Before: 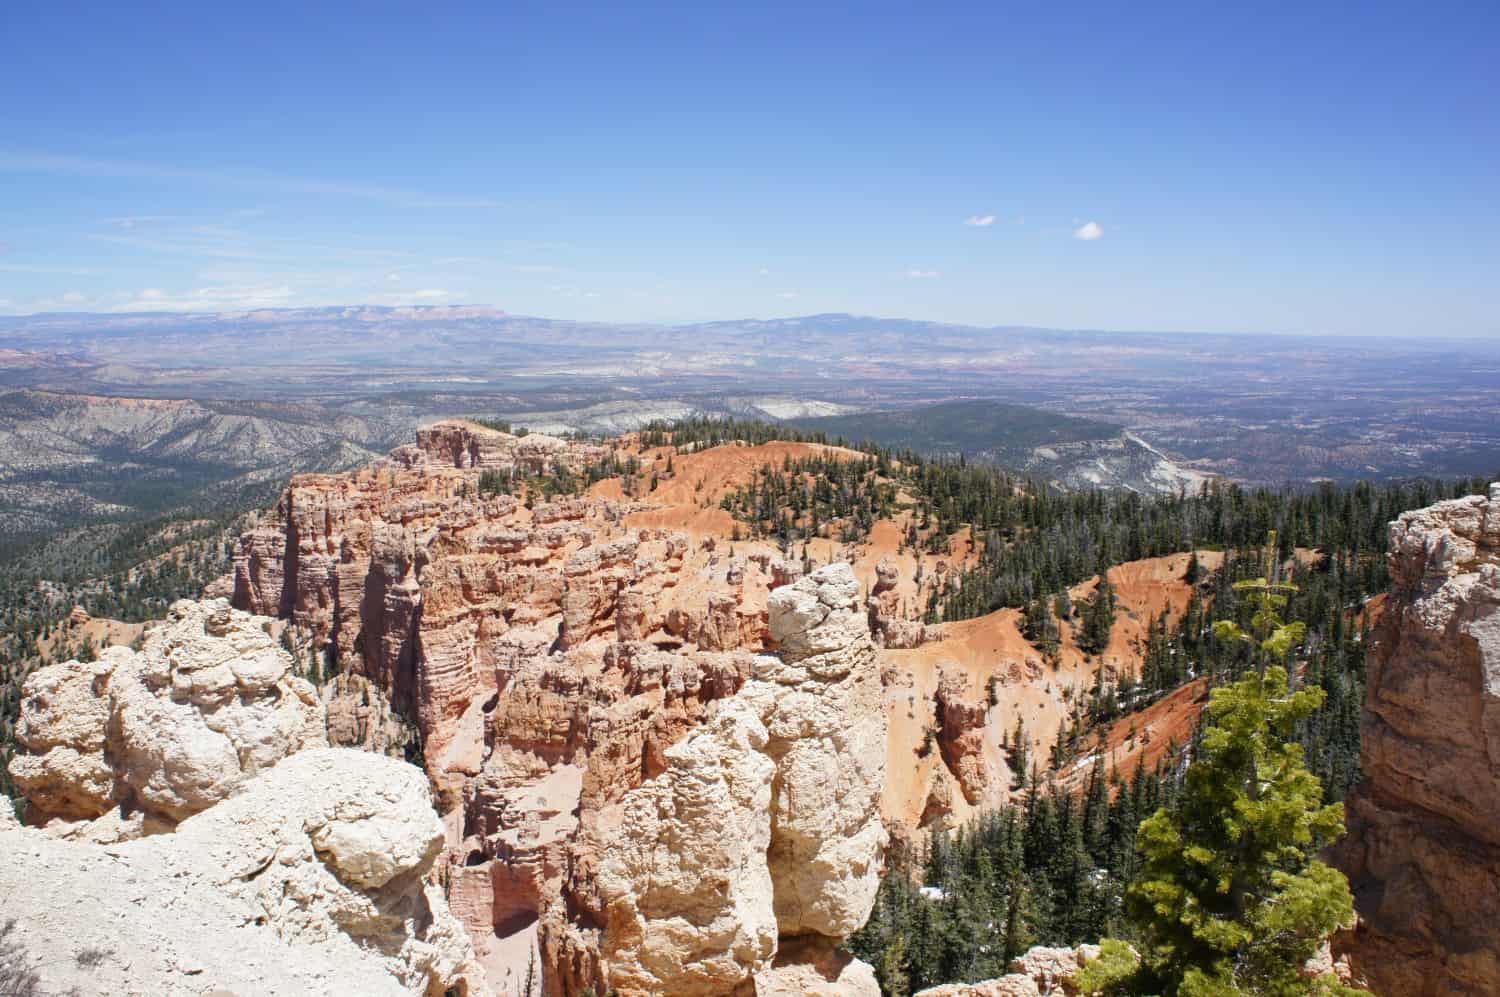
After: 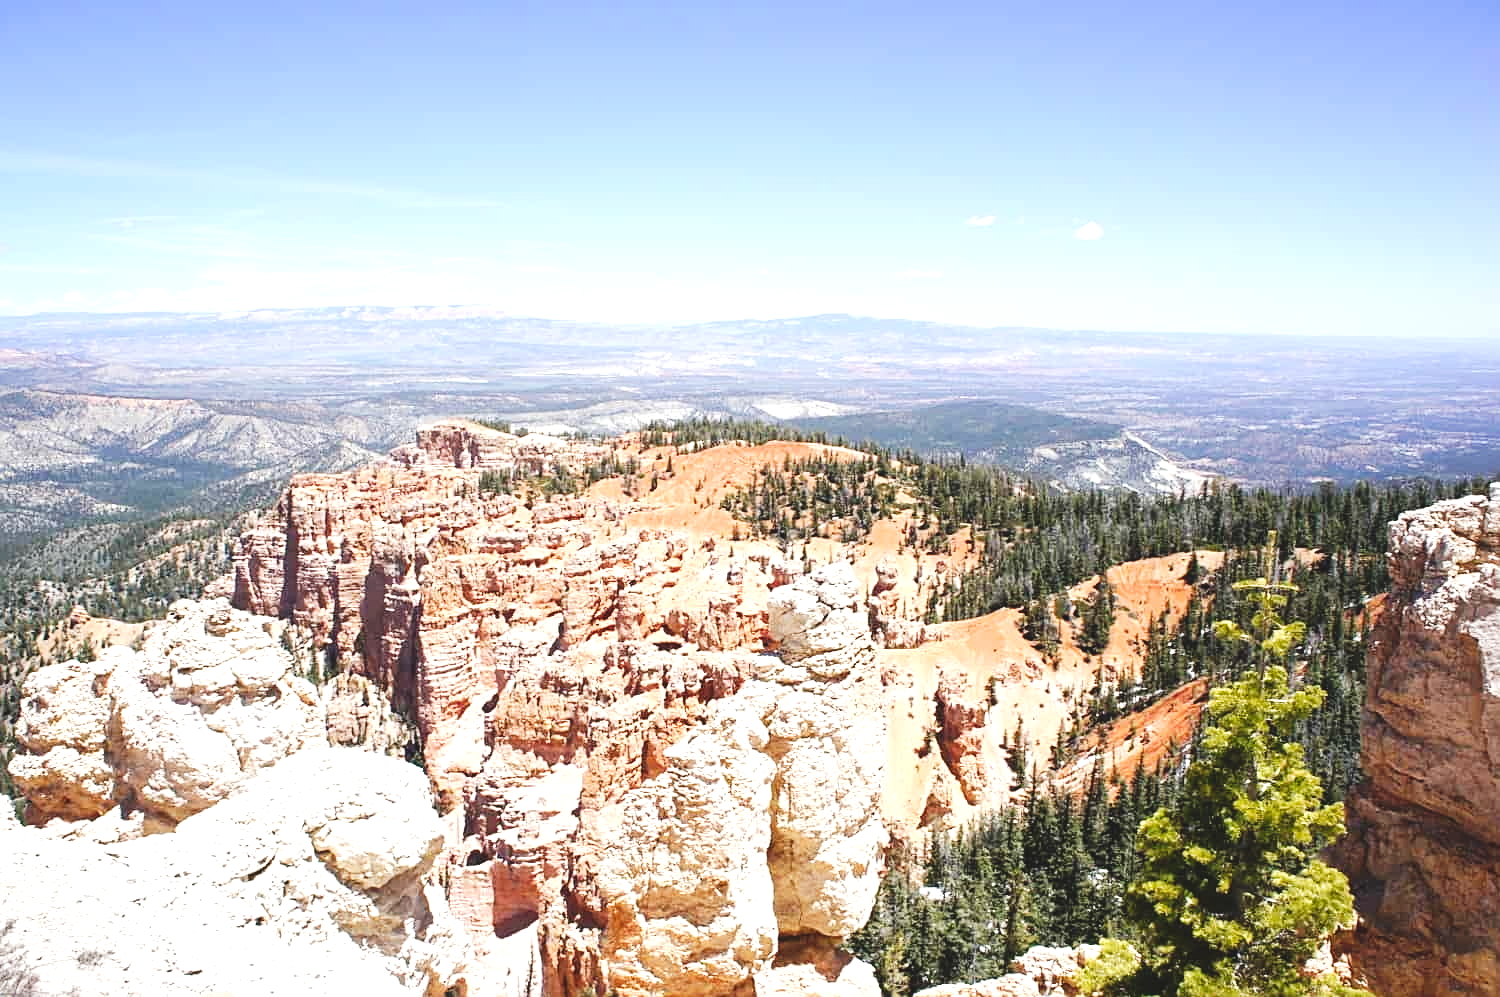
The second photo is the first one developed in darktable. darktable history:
exposure: black level correction 0, exposure 1 EV, compensate highlight preservation false
tone curve: curves: ch0 [(0, 0.087) (0.175, 0.178) (0.466, 0.498) (0.715, 0.764) (1, 0.961)]; ch1 [(0, 0) (0.437, 0.398) (0.476, 0.466) (0.505, 0.505) (0.534, 0.544) (0.612, 0.605) (0.641, 0.643) (1, 1)]; ch2 [(0, 0) (0.359, 0.379) (0.427, 0.453) (0.489, 0.495) (0.531, 0.534) (0.579, 0.579) (1, 1)], preserve colors none
sharpen: on, module defaults
